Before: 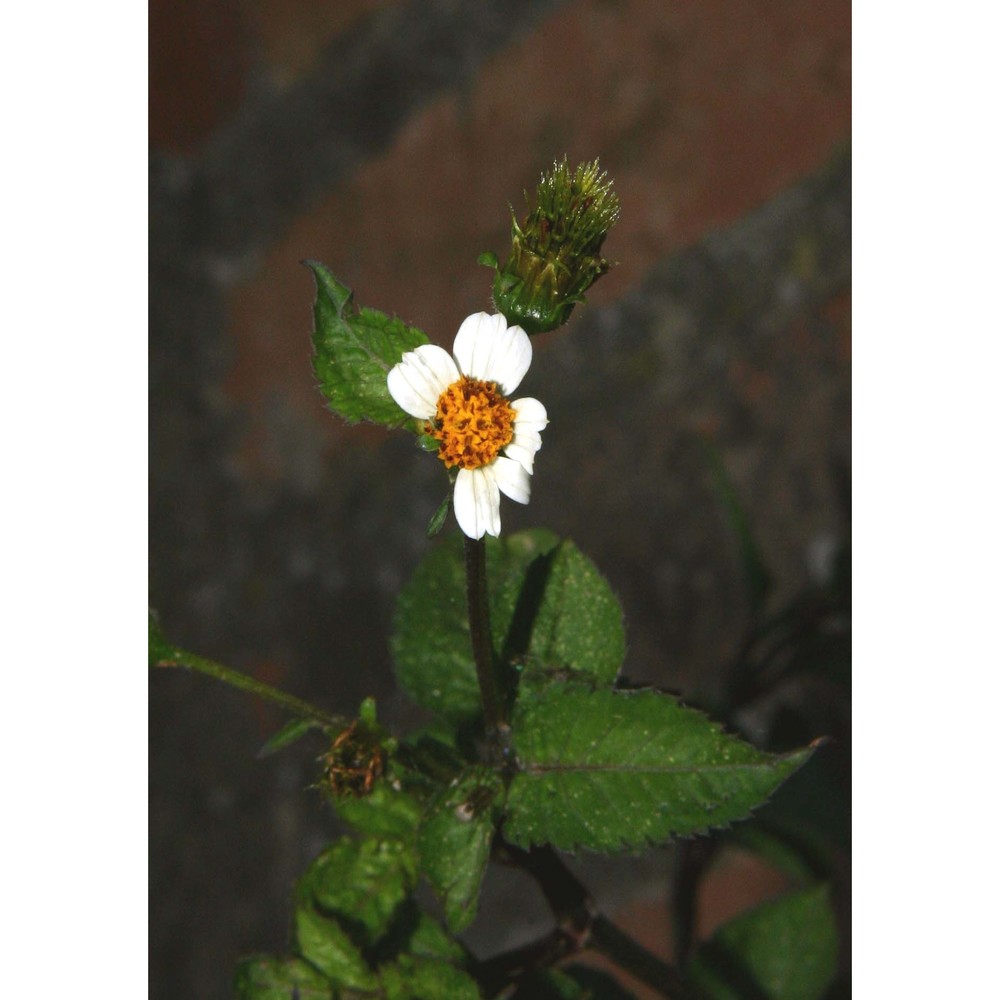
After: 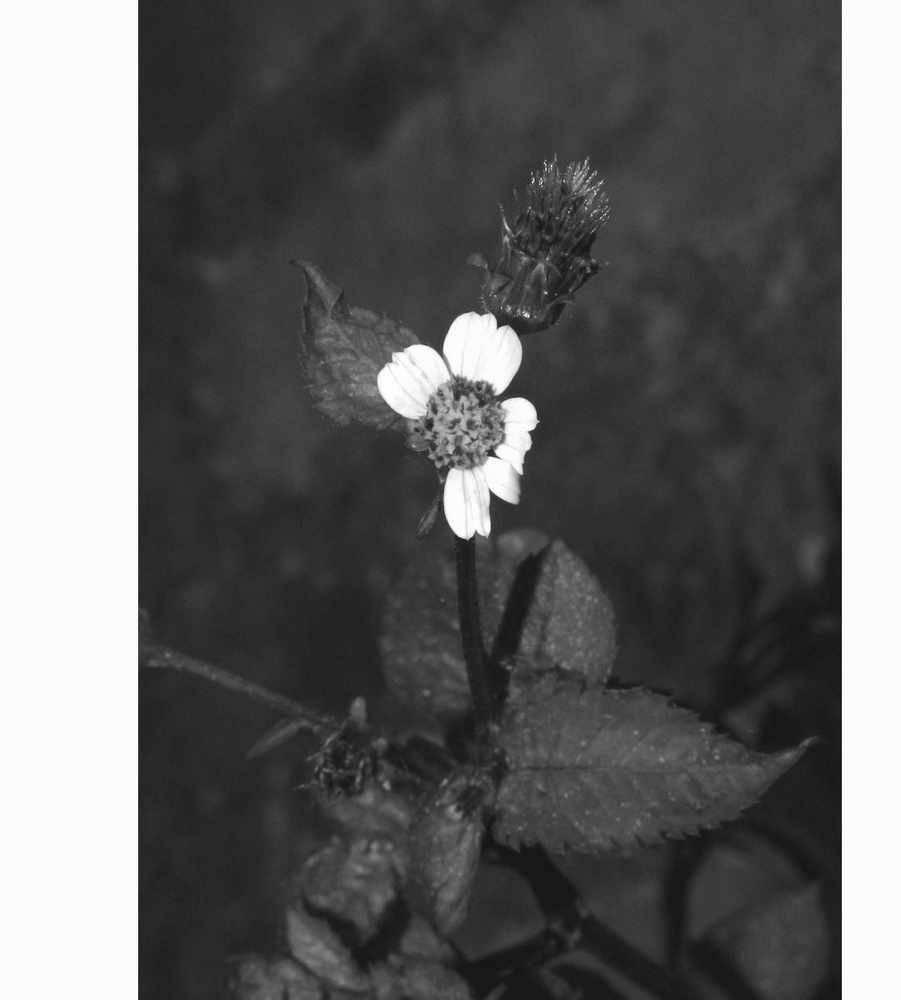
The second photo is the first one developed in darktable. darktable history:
crop and rotate: left 1.088%, right 8.807%
monochrome: a -6.99, b 35.61, size 1.4
